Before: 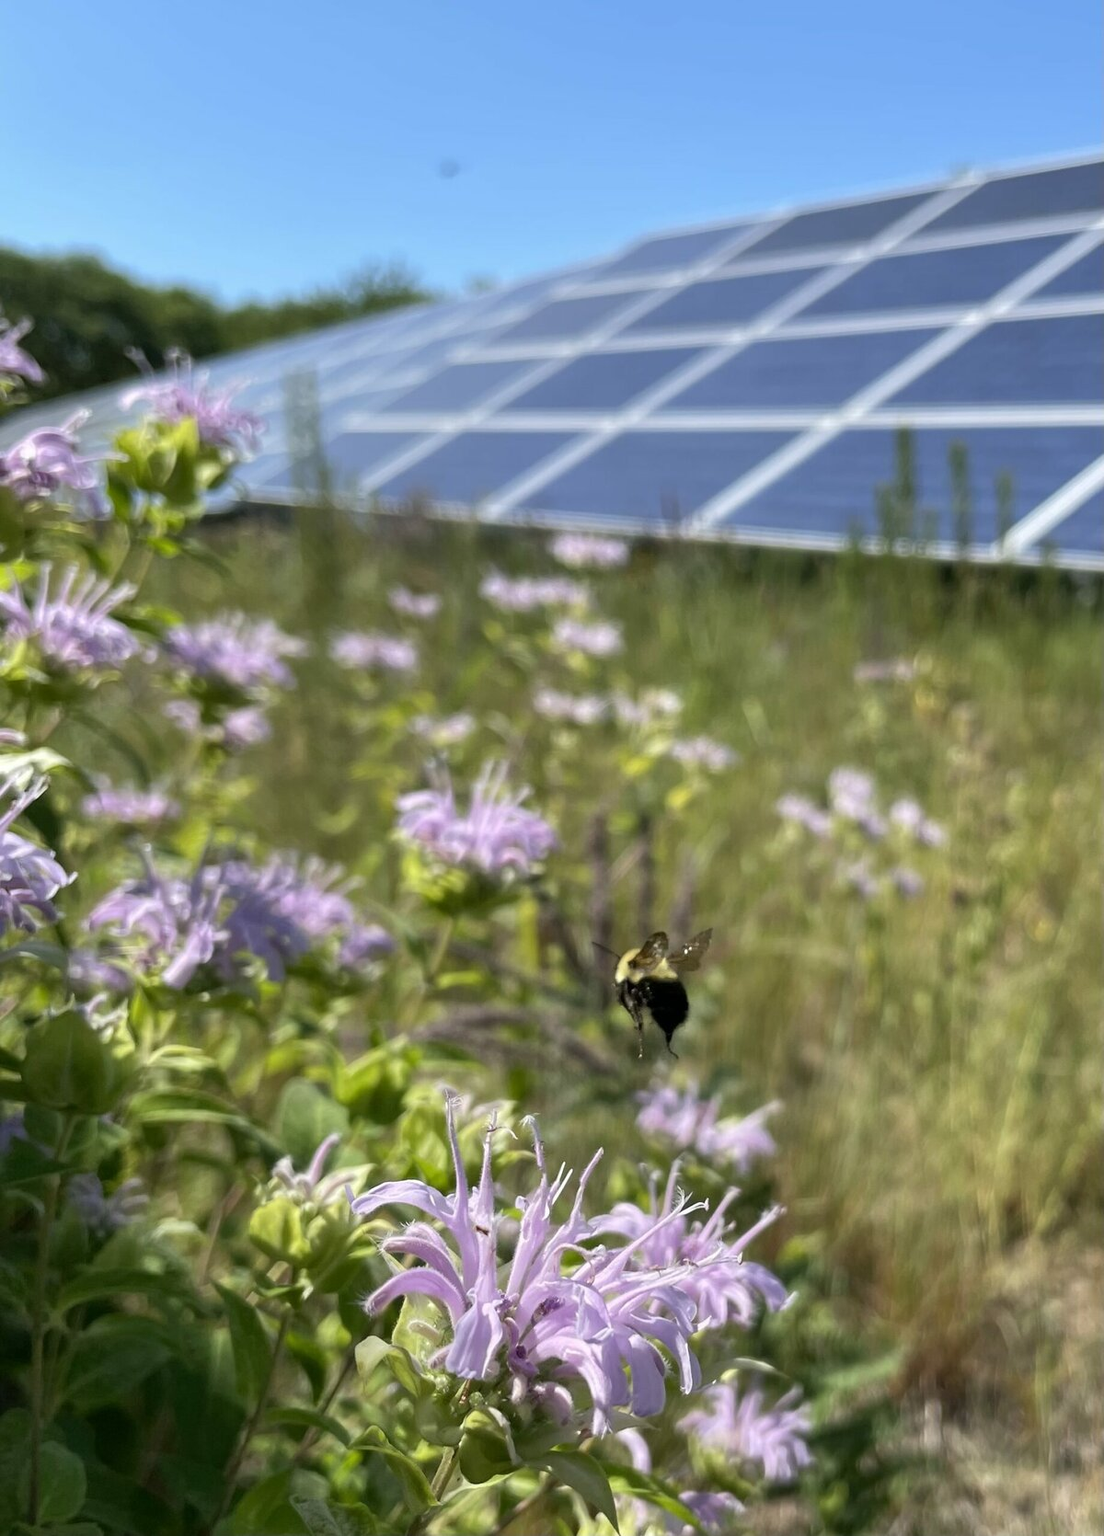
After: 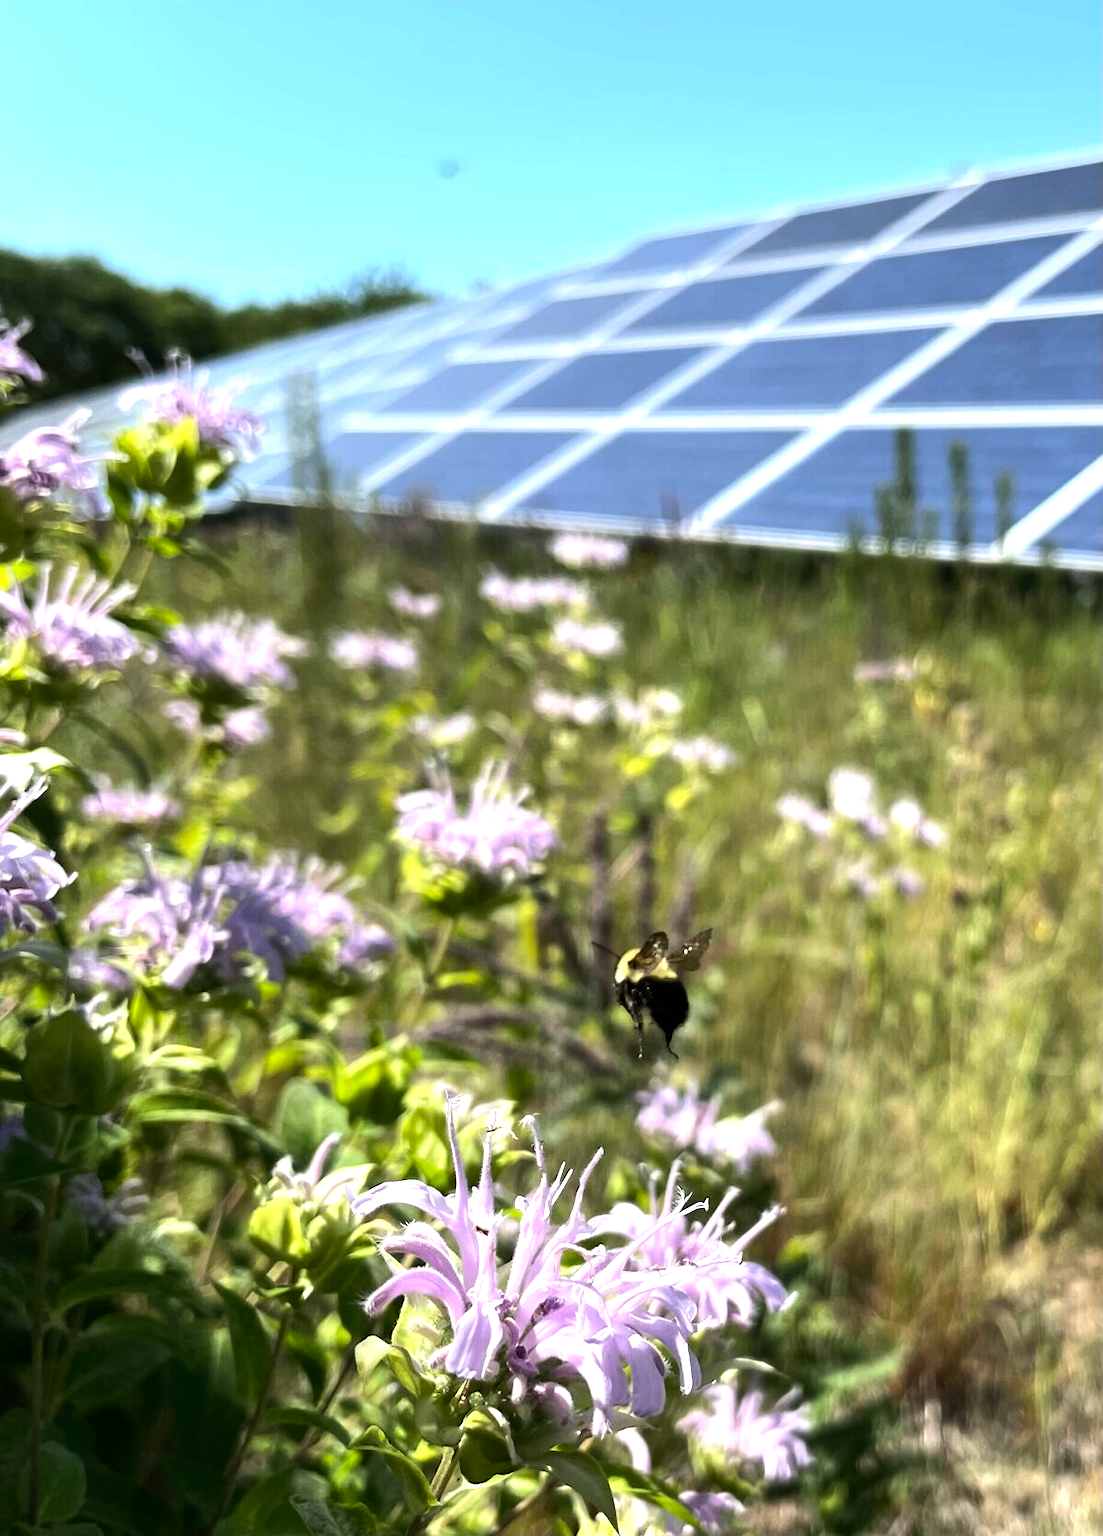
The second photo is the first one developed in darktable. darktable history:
tone equalizer: -8 EV -1.08 EV, -7 EV -1.01 EV, -6 EV -0.867 EV, -5 EV -0.578 EV, -3 EV 0.578 EV, -2 EV 0.867 EV, -1 EV 1.01 EV, +0 EV 1.08 EV, edges refinement/feathering 500, mask exposure compensation -1.57 EV, preserve details no
